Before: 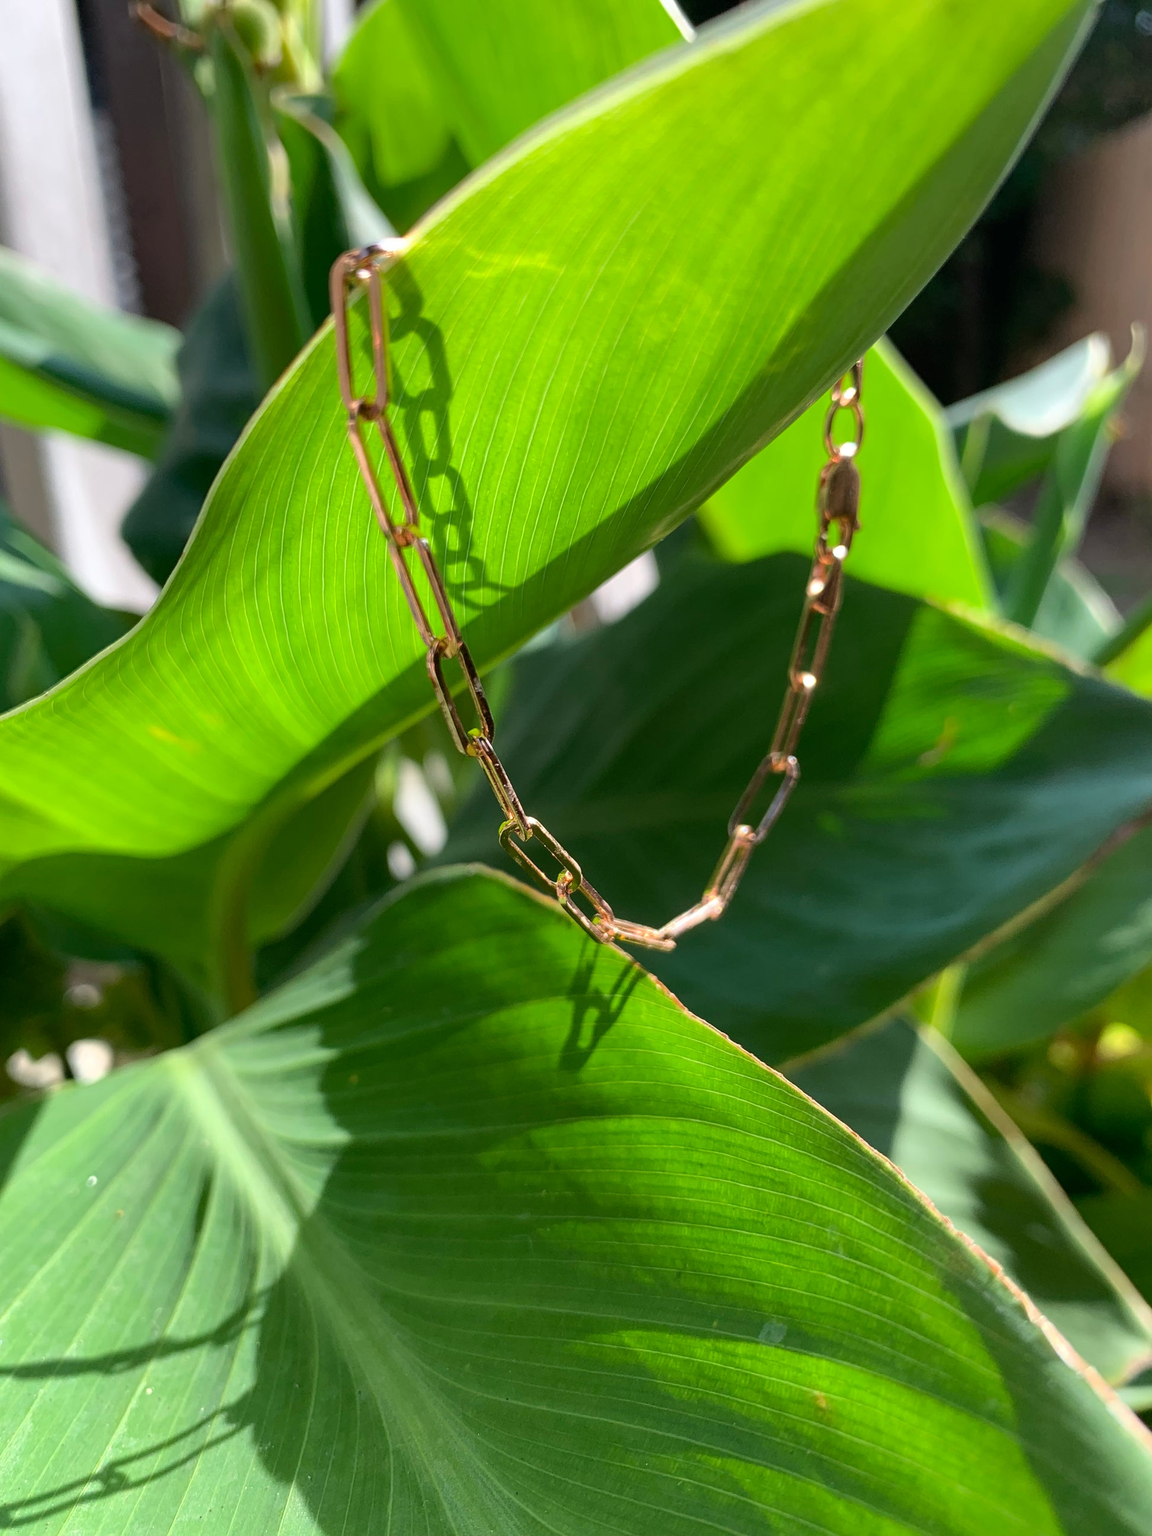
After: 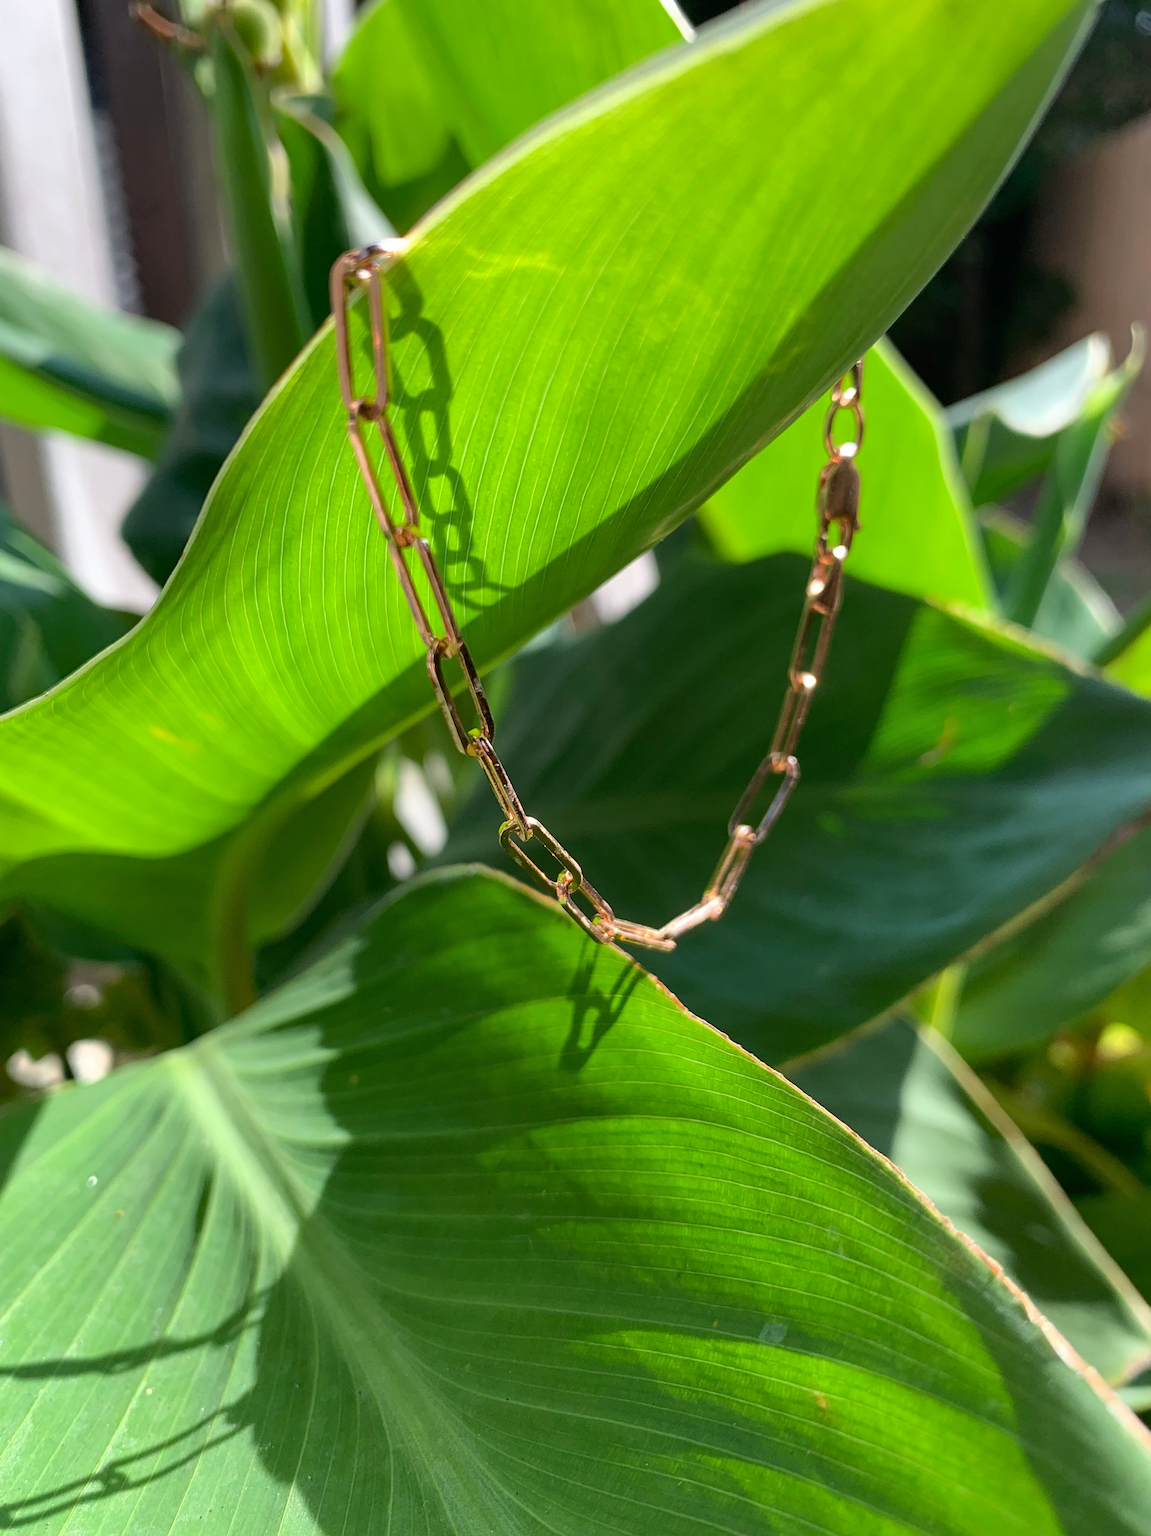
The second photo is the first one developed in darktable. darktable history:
shadows and highlights: shadows 20.55, highlights -20.99, soften with gaussian
